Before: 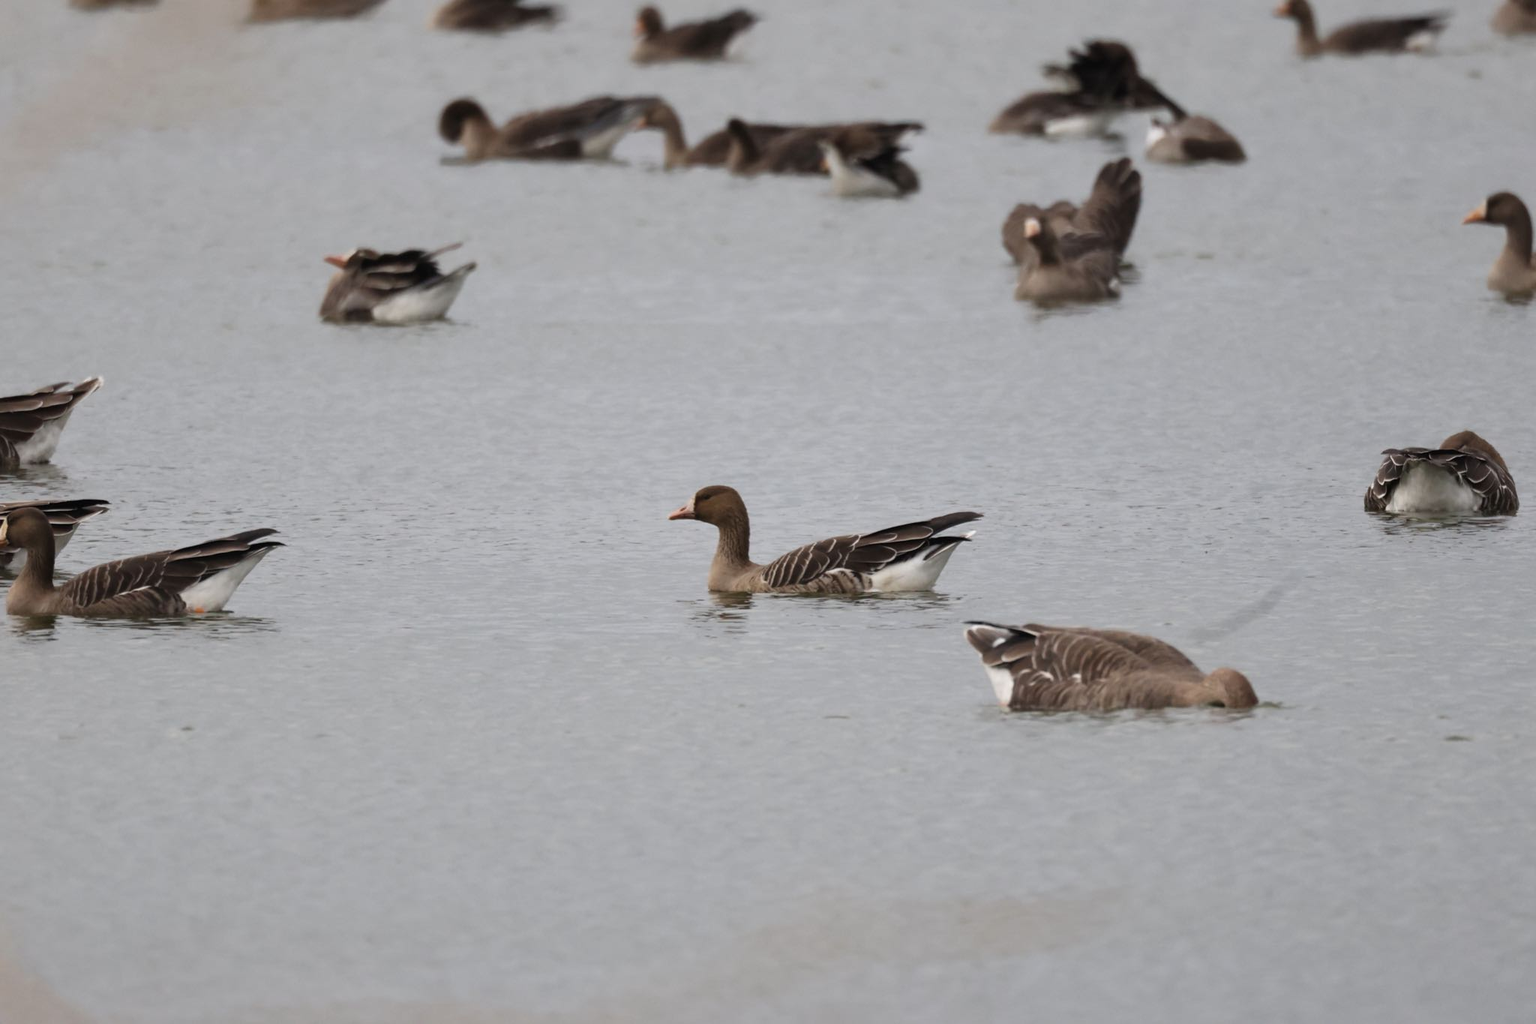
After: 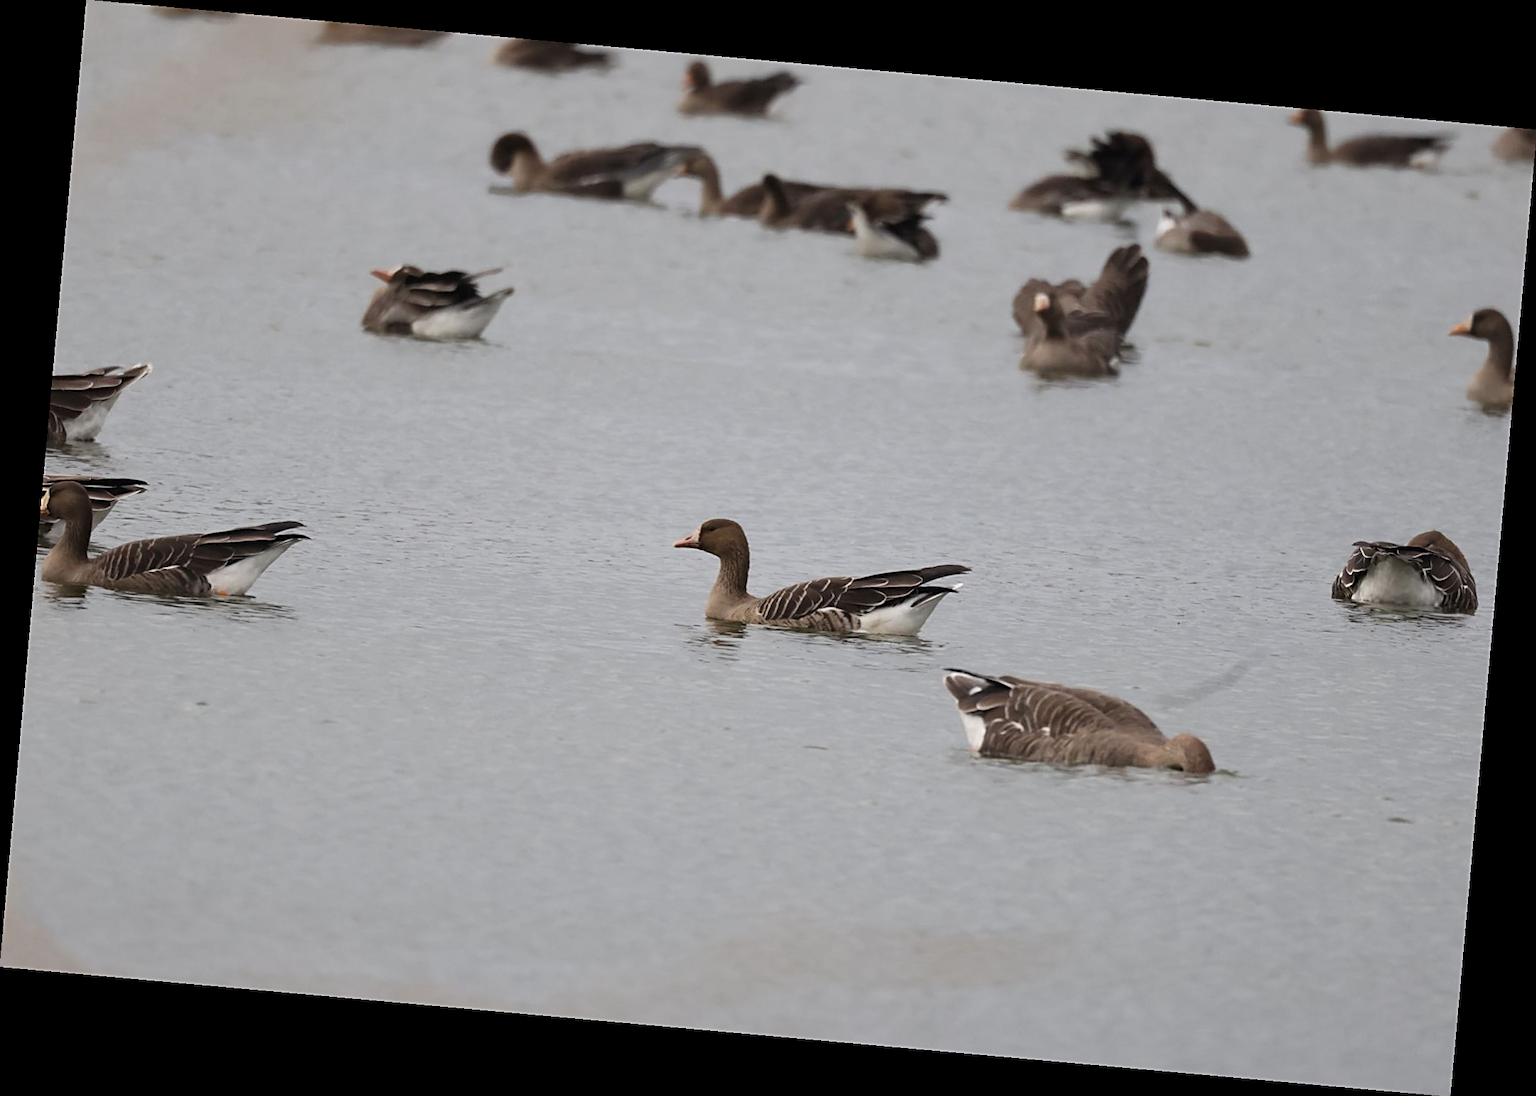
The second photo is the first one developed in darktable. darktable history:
sharpen: amount 0.6
rotate and perspective: rotation 5.12°, automatic cropping off
